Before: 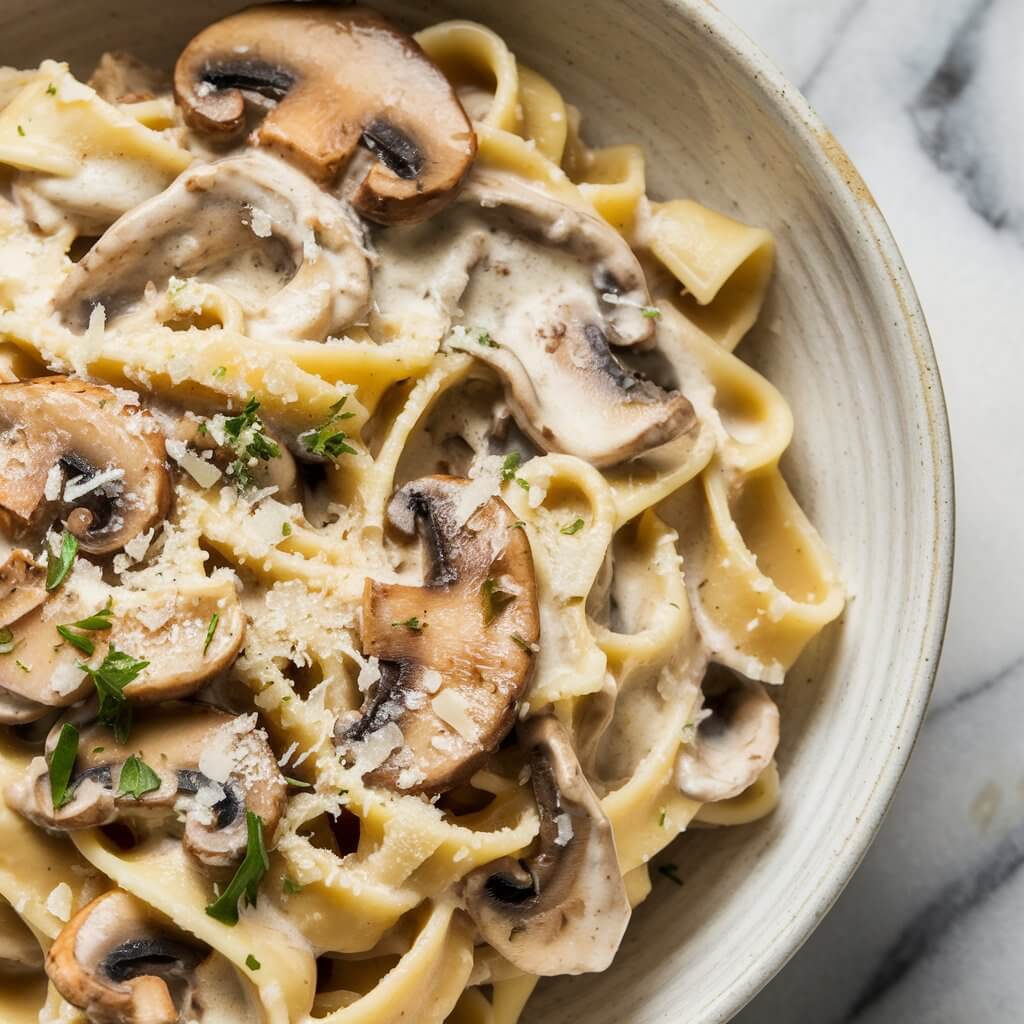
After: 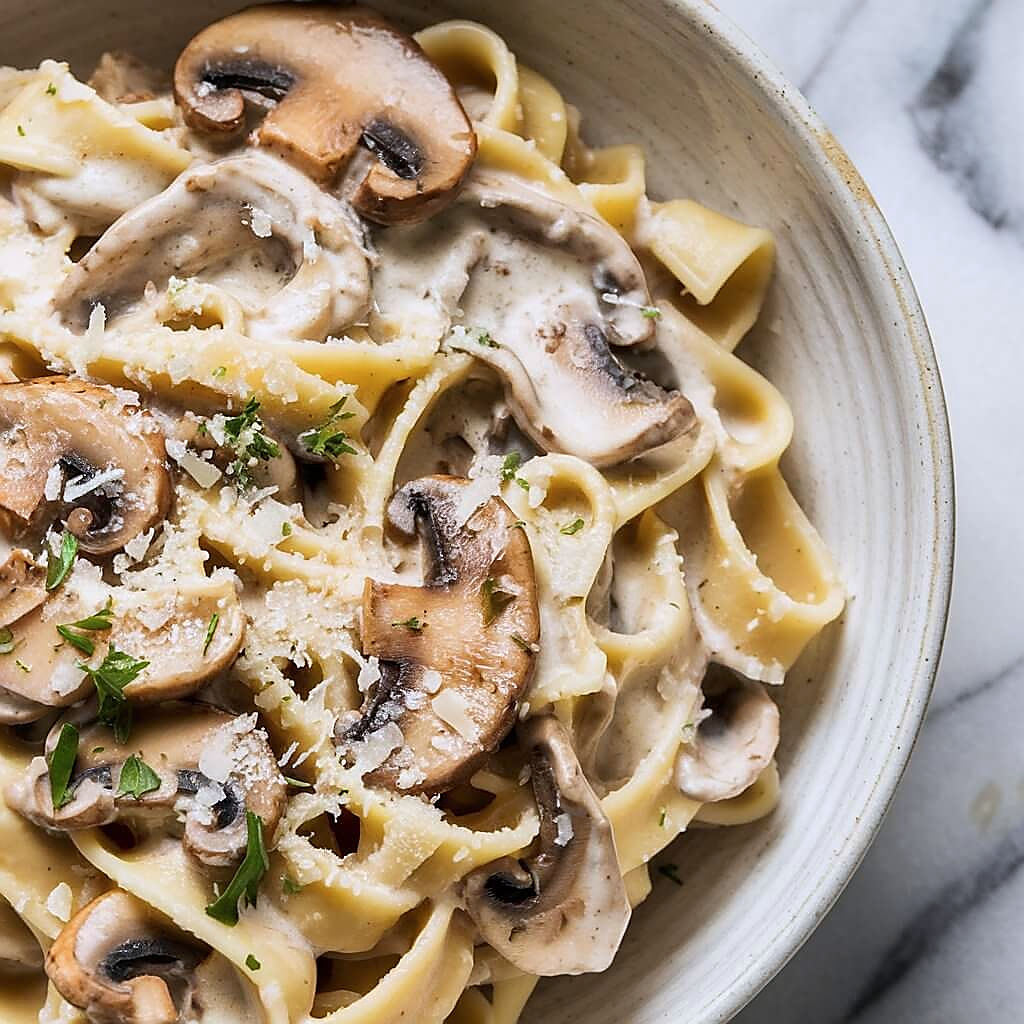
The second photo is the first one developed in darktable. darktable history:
exposure: compensate highlight preservation false
color calibration: illuminant as shot in camera, x 0.358, y 0.373, temperature 4628.91 K
sharpen: radius 1.361, amount 1.259, threshold 0.646
